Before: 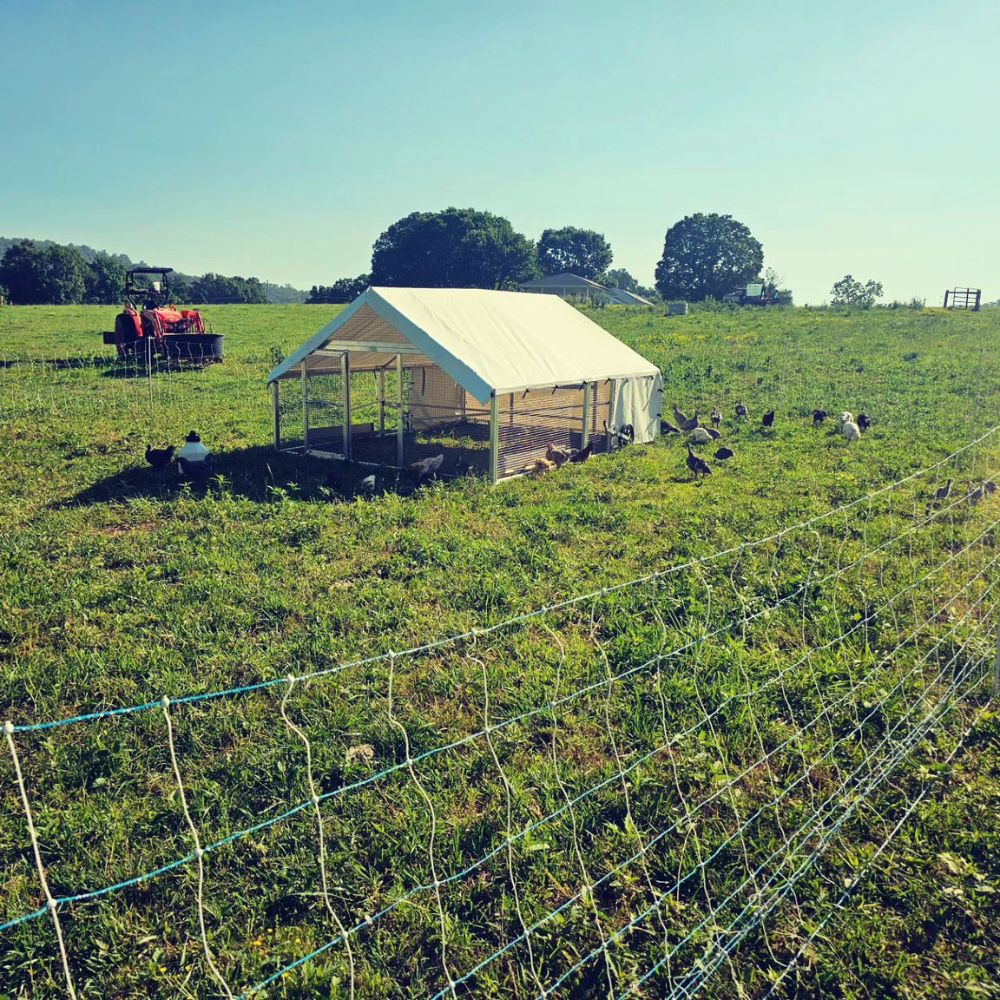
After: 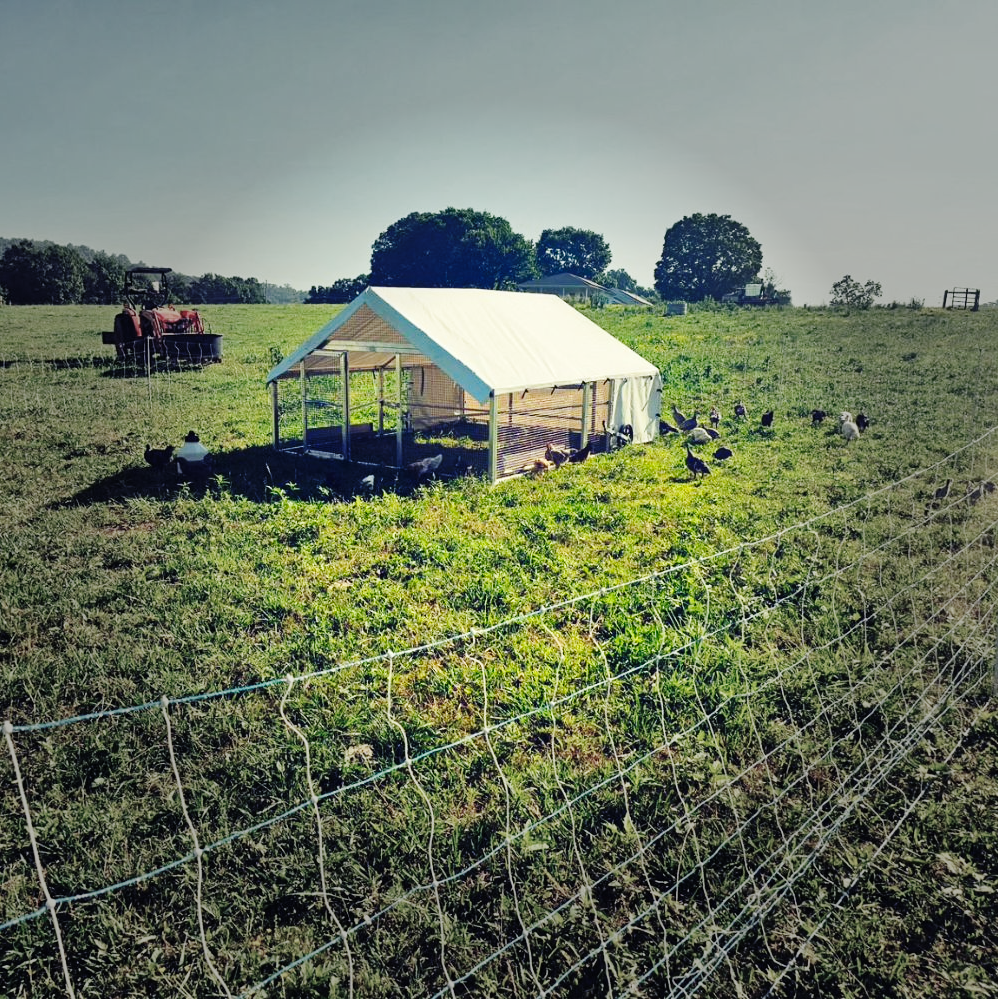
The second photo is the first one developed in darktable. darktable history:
vignetting: fall-off start 40.03%, fall-off radius 40.36%
shadows and highlights: low approximation 0.01, soften with gaussian
base curve: curves: ch0 [(0, 0) (0.036, 0.025) (0.121, 0.166) (0.206, 0.329) (0.605, 0.79) (1, 1)], preserve colors none
crop and rotate: left 0.152%, bottom 0.012%
tone equalizer: edges refinement/feathering 500, mask exposure compensation -1.57 EV, preserve details no
